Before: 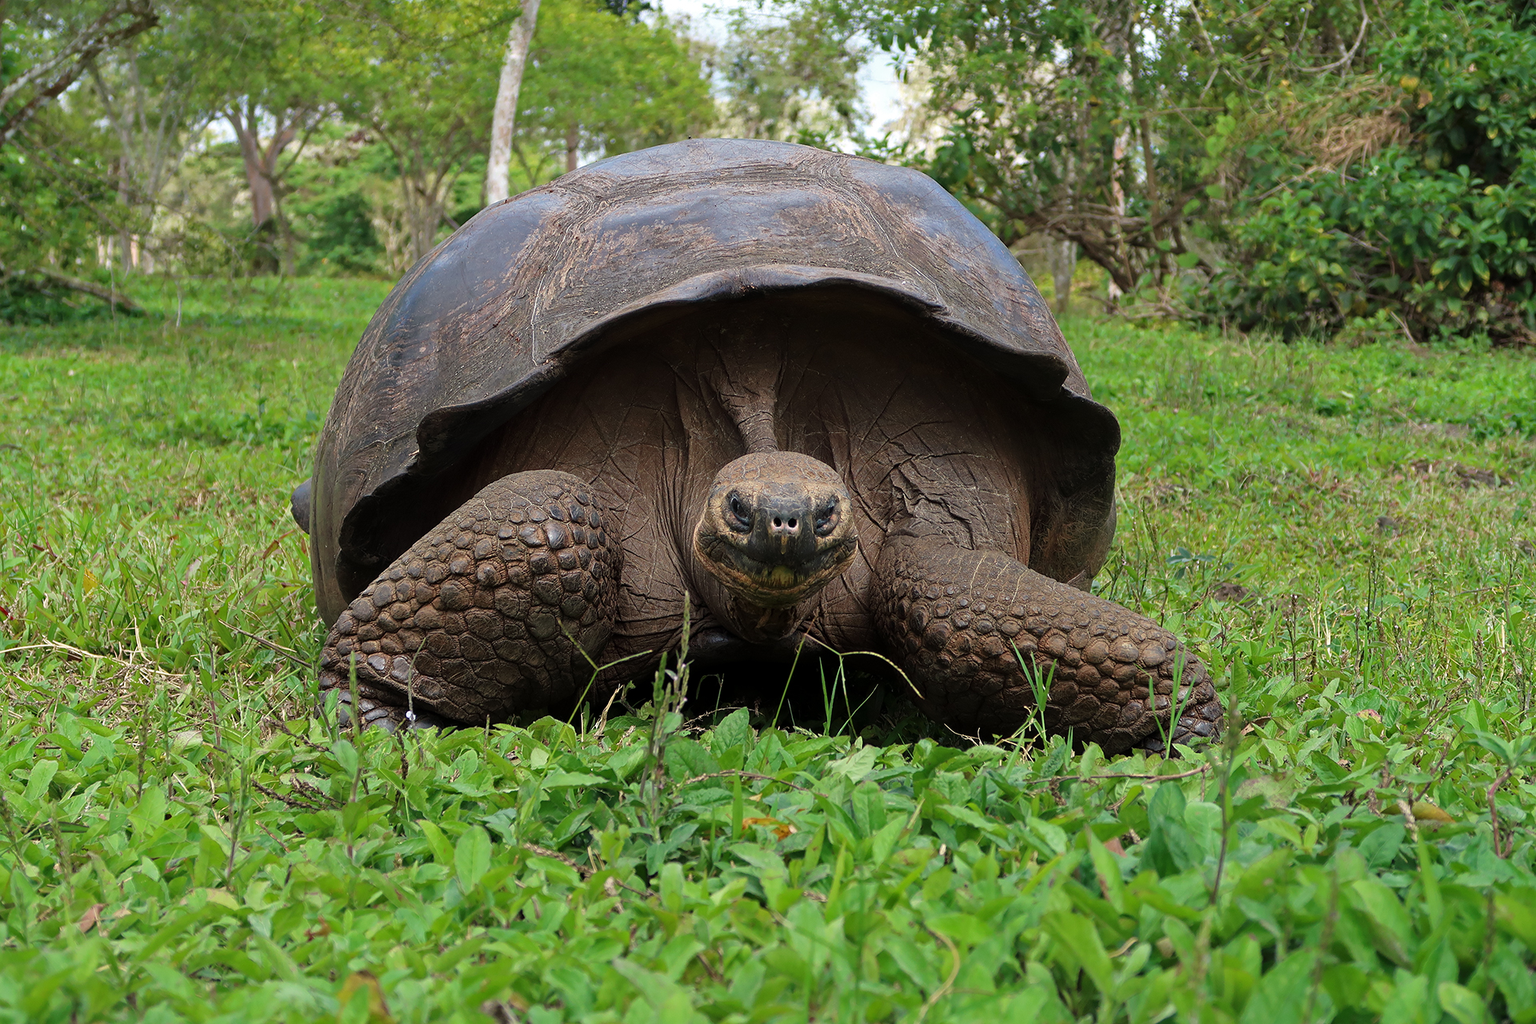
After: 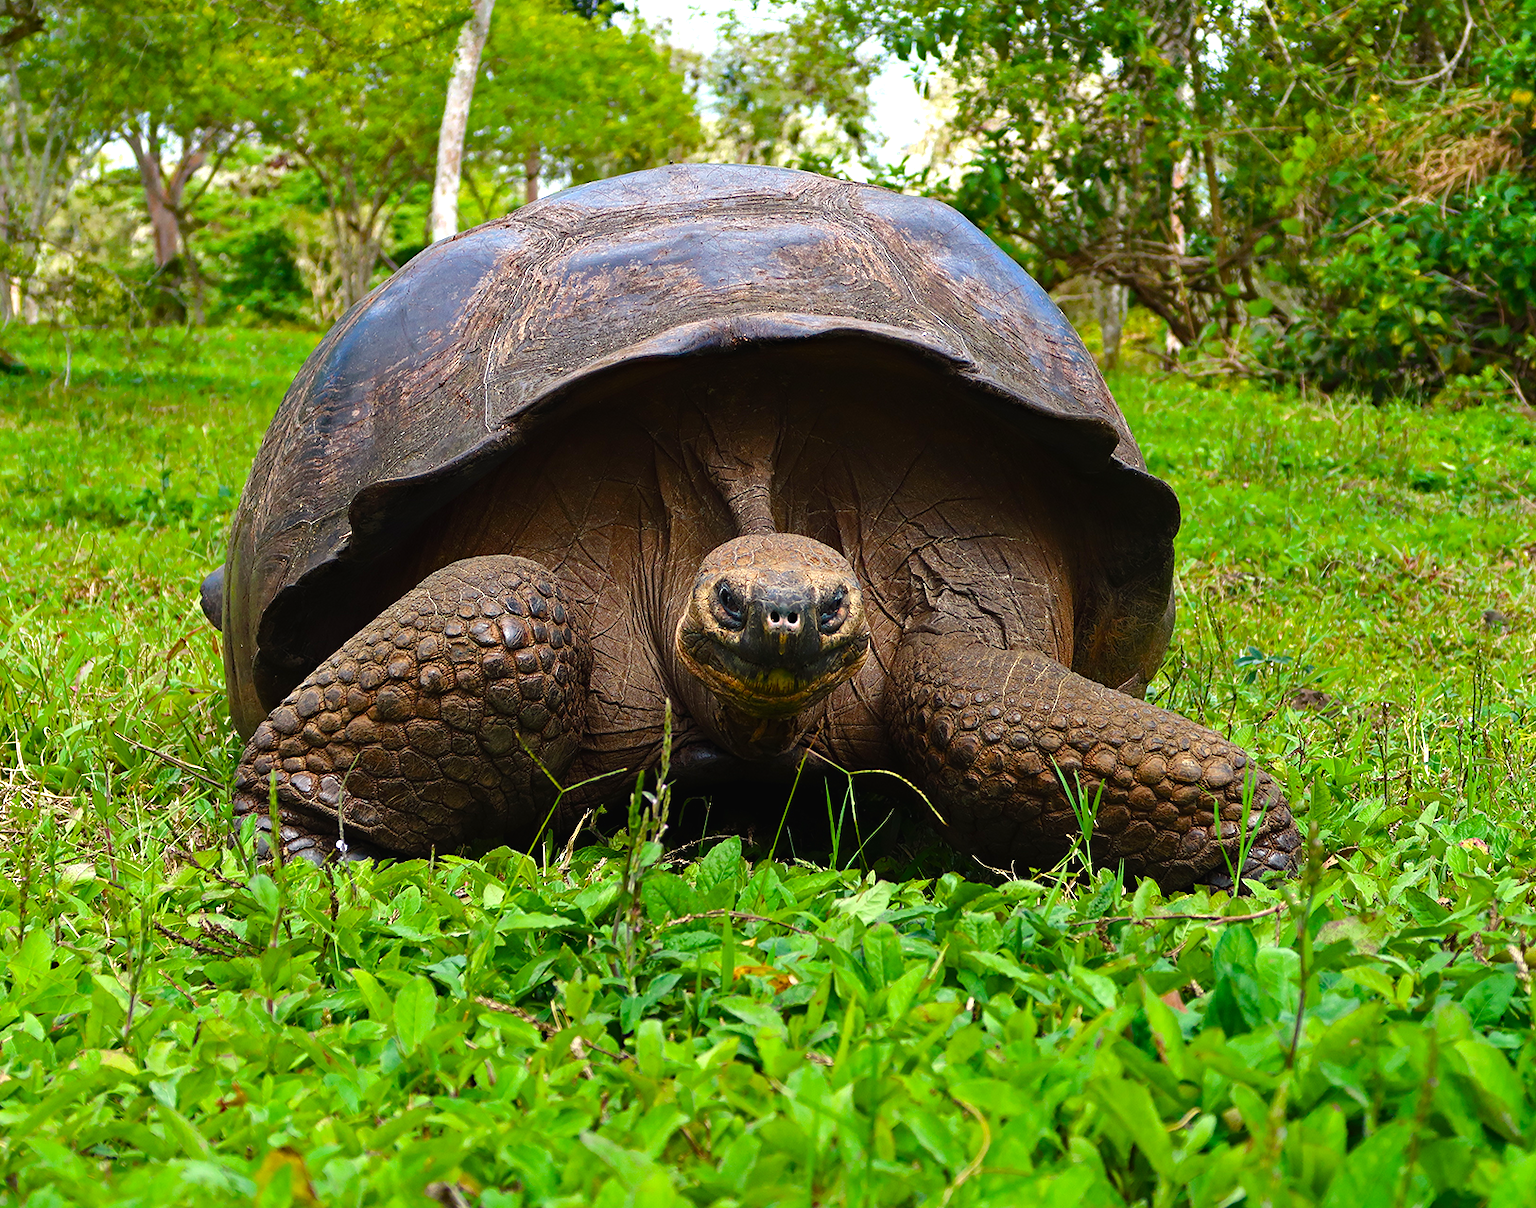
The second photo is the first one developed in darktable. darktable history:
color balance rgb: power › luminance 1.454%, global offset › luminance 0.267%, linear chroma grading › global chroma 15.541%, perceptual saturation grading › global saturation 20%, perceptual saturation grading › highlights -25.183%, perceptual saturation grading › shadows 50.115%, perceptual brilliance grading › highlights 19.478%, perceptual brilliance grading › mid-tones 19.329%, perceptual brilliance grading › shadows -20.422%, global vibrance 9.167%
crop: left 7.948%, right 7.386%
haze removal: adaptive false
